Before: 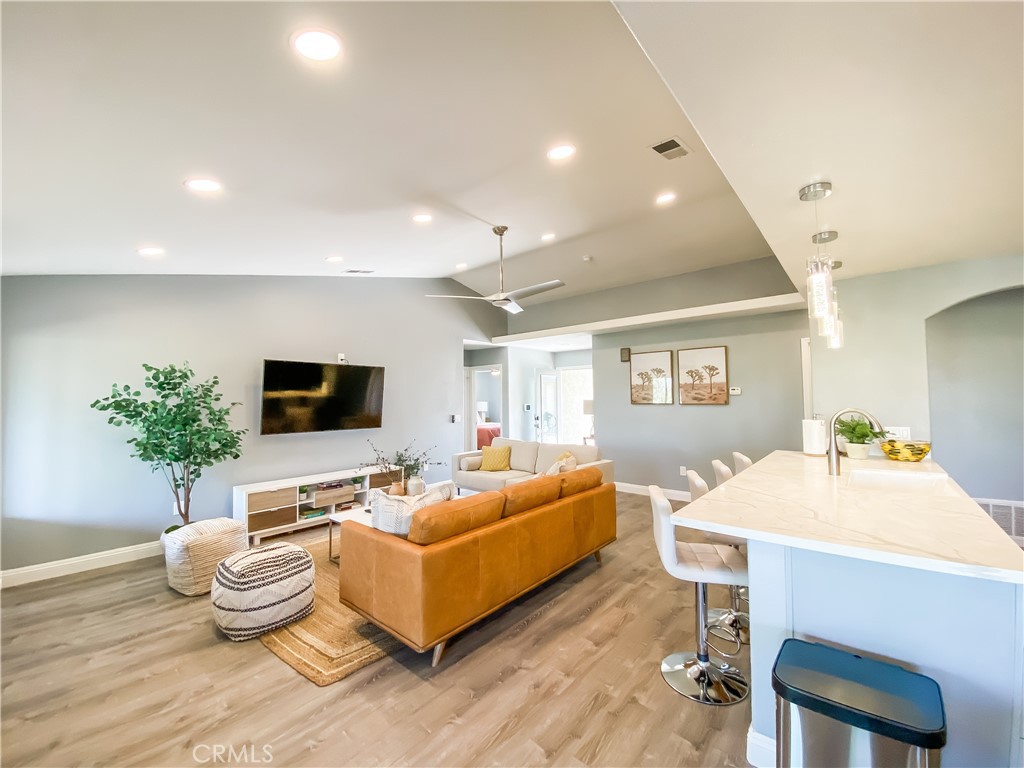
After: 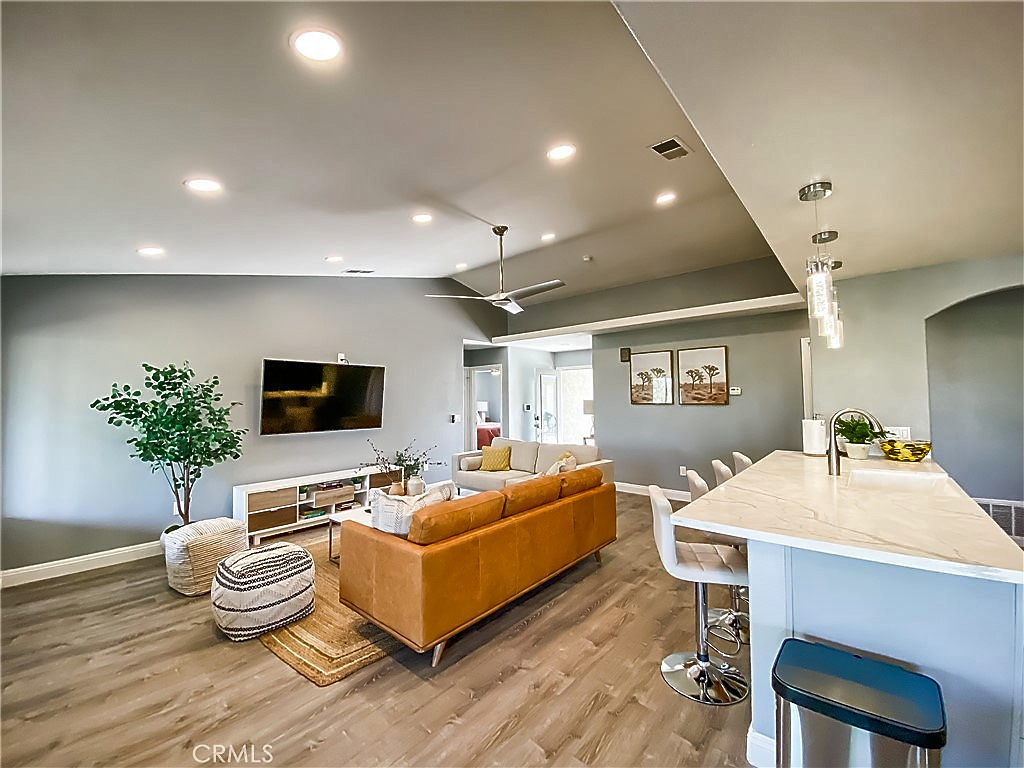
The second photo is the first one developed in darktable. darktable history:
sharpen: radius 1.381, amount 1.261, threshold 0.847
shadows and highlights: white point adjustment 0.082, highlights -69.43, soften with gaussian
